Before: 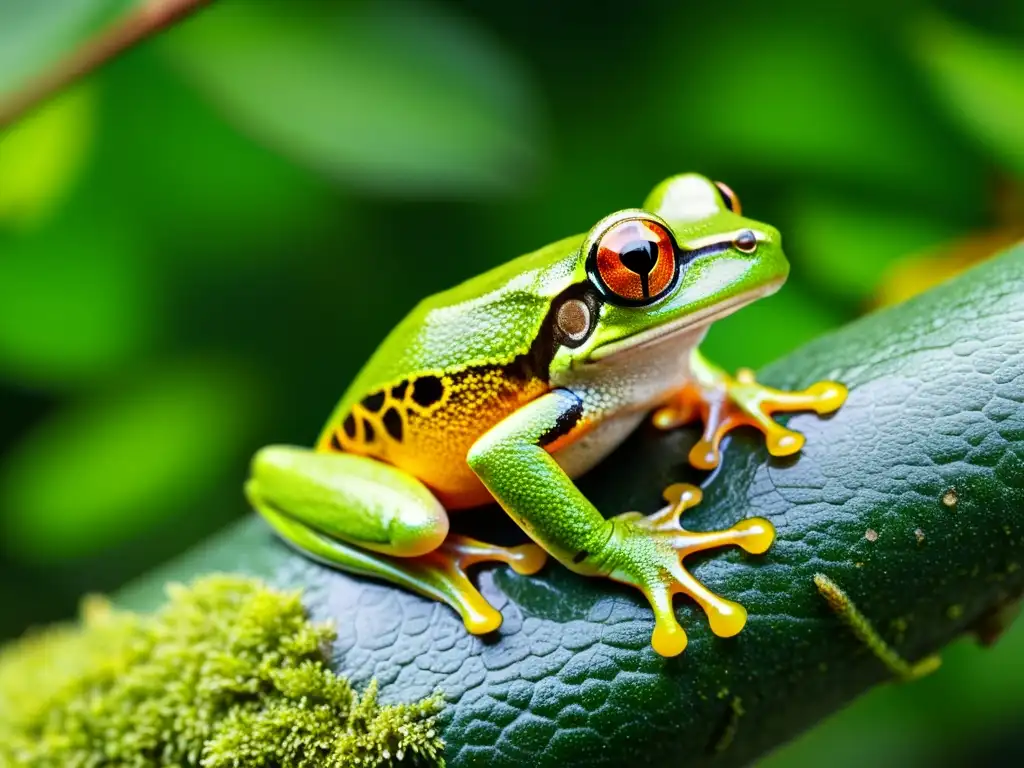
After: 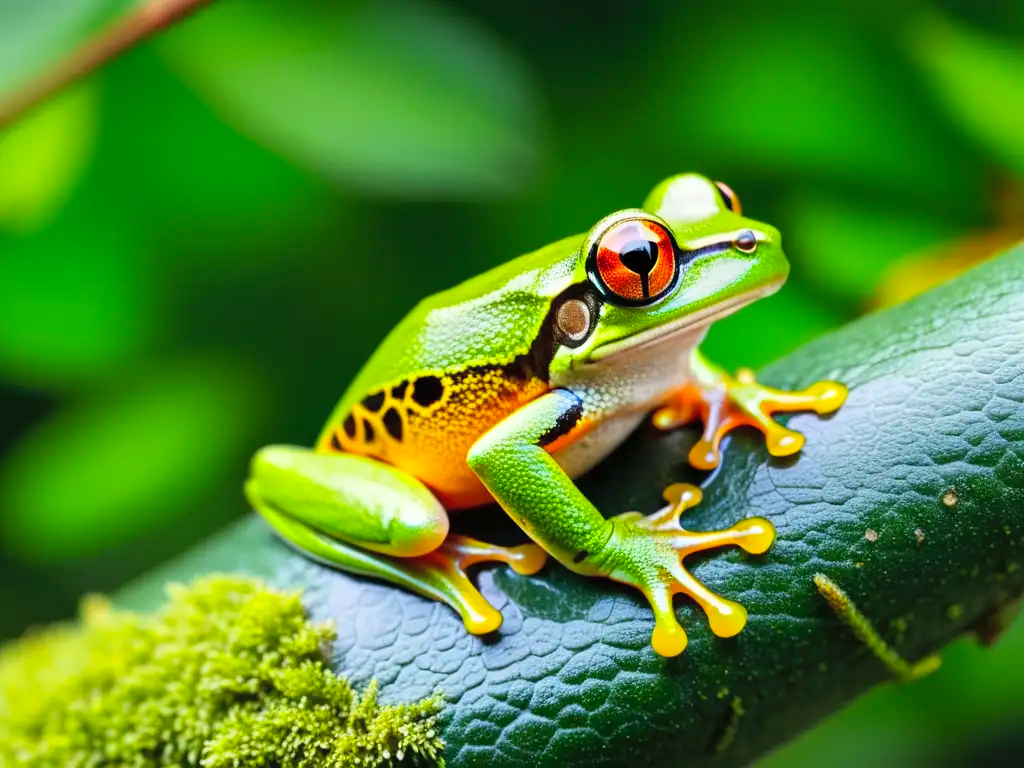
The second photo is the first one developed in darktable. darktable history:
contrast brightness saturation: brightness 0.091, saturation 0.191
